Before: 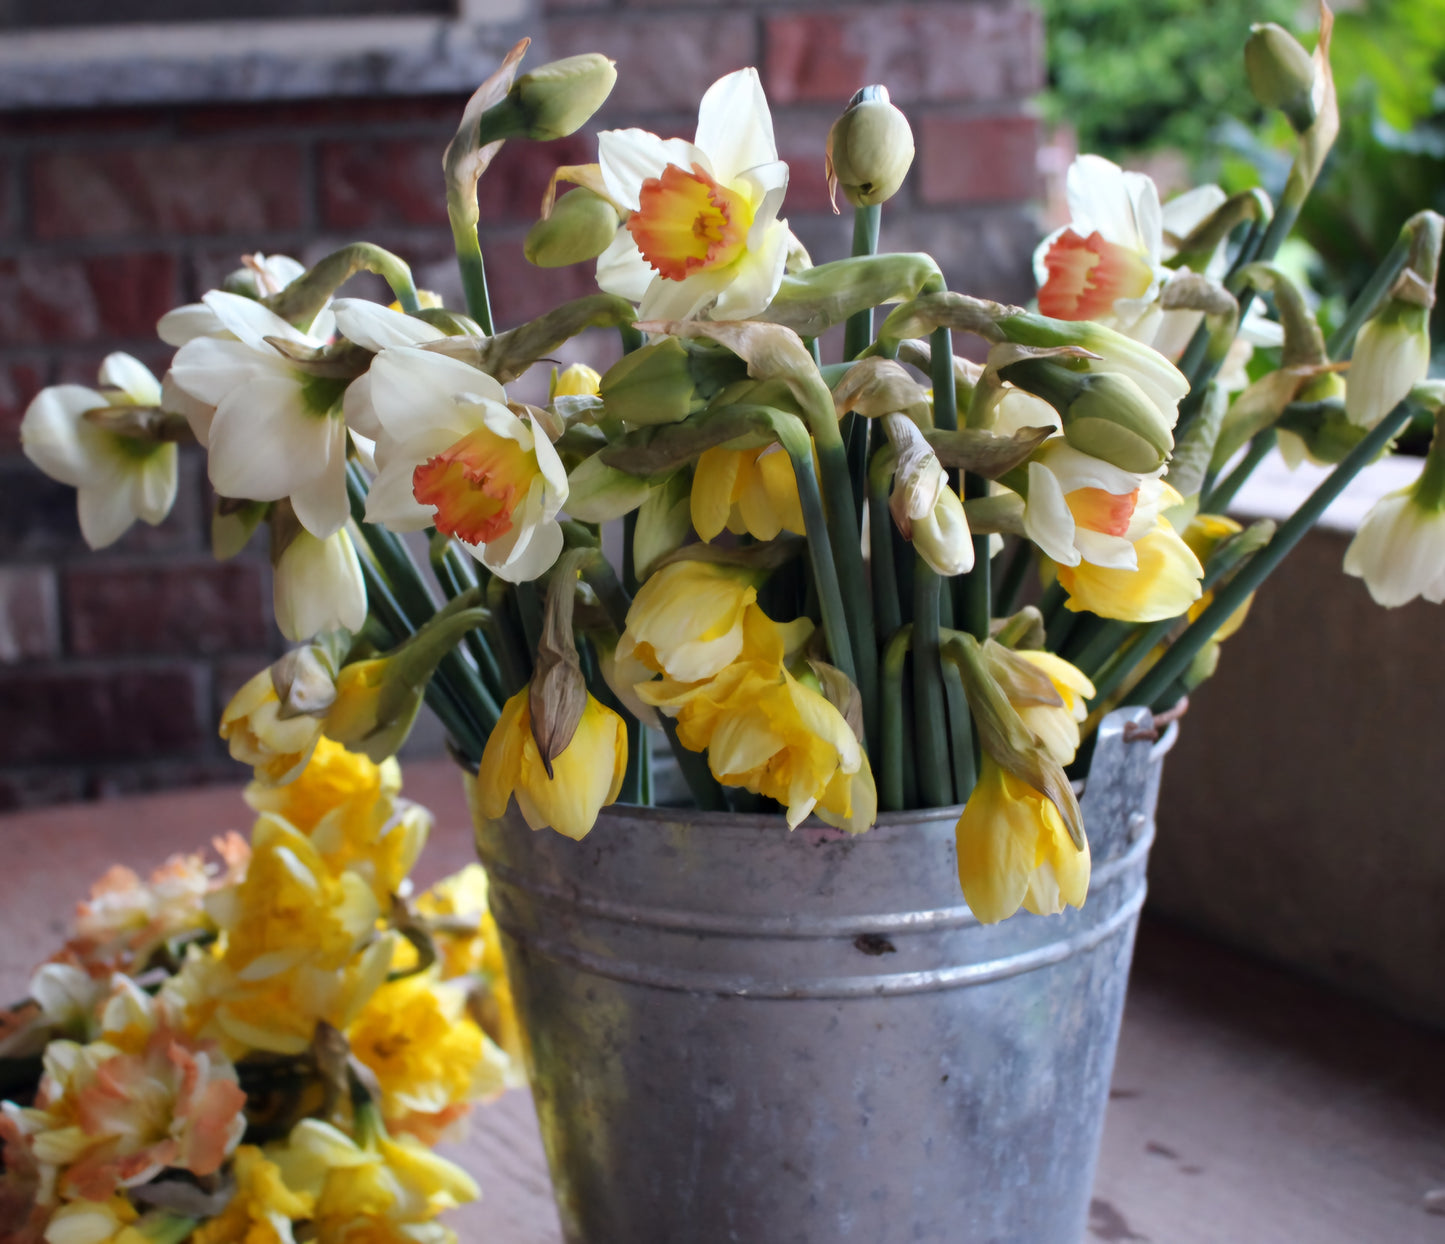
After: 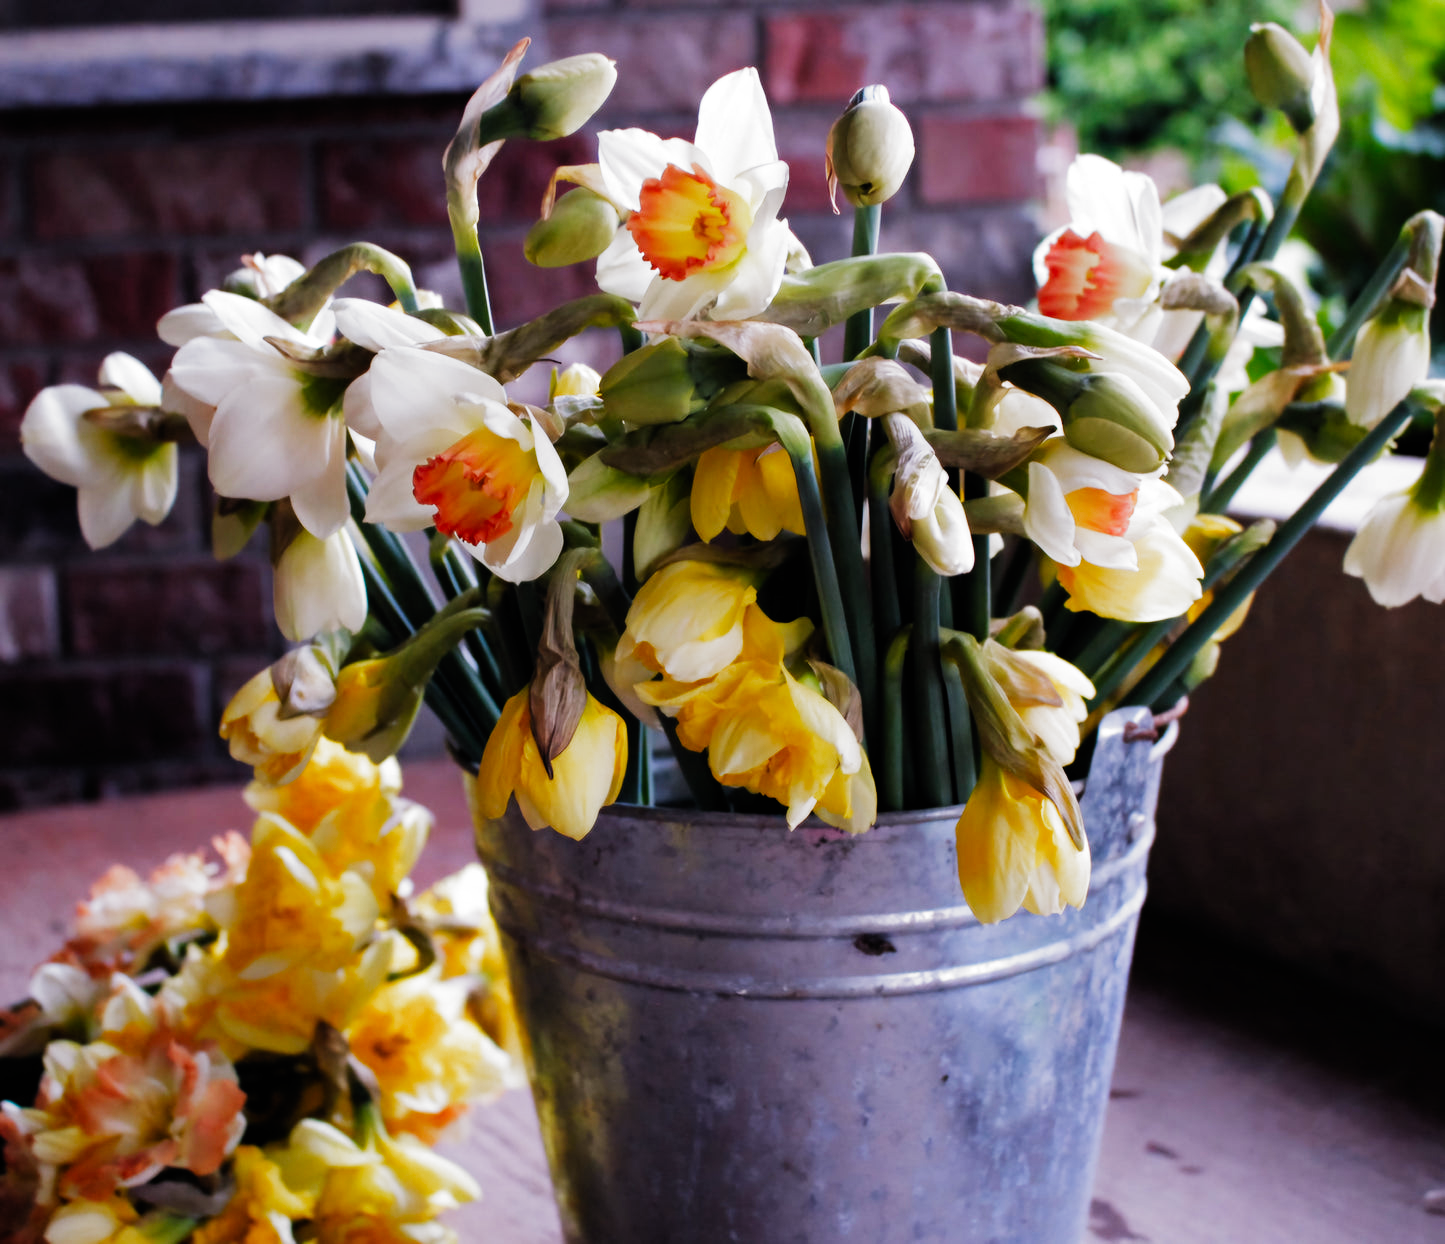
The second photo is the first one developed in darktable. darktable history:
white balance: red 1.05, blue 1.072
filmic rgb: black relative exposure -6.43 EV, white relative exposure 2.43 EV, threshold 3 EV, hardness 5.27, latitude 0.1%, contrast 1.425, highlights saturation mix 2%, preserve chrominance no, color science v5 (2021), contrast in shadows safe, contrast in highlights safe, enable highlight reconstruction true
